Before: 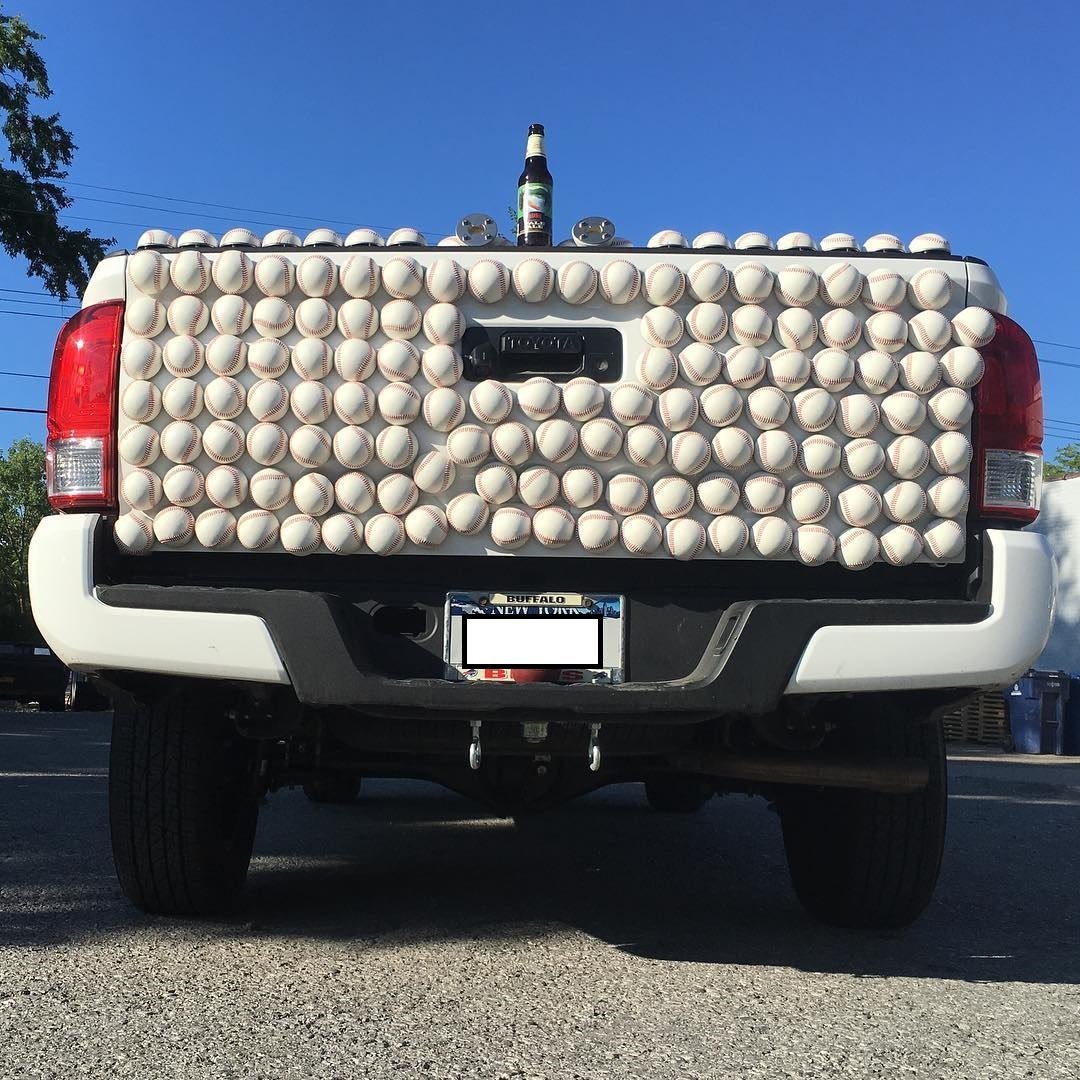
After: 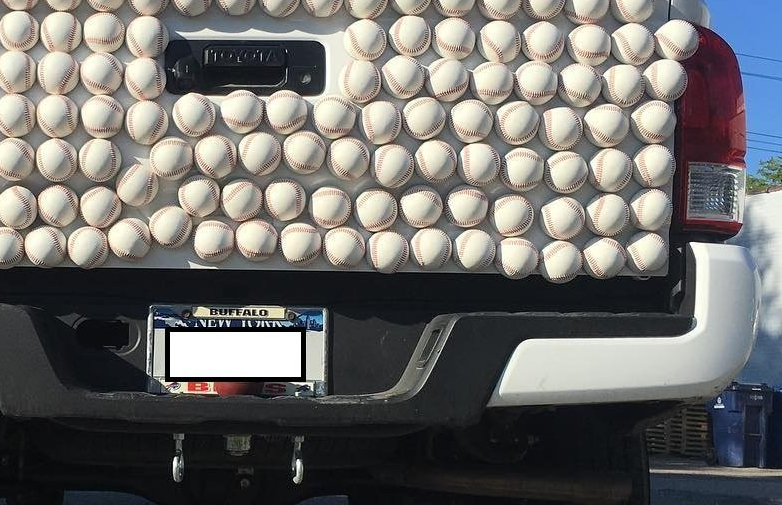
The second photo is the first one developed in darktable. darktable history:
tone equalizer: smoothing diameter 24.94%, edges refinement/feathering 8.02, preserve details guided filter
crop and rotate: left 27.527%, top 26.757%, bottom 26.417%
